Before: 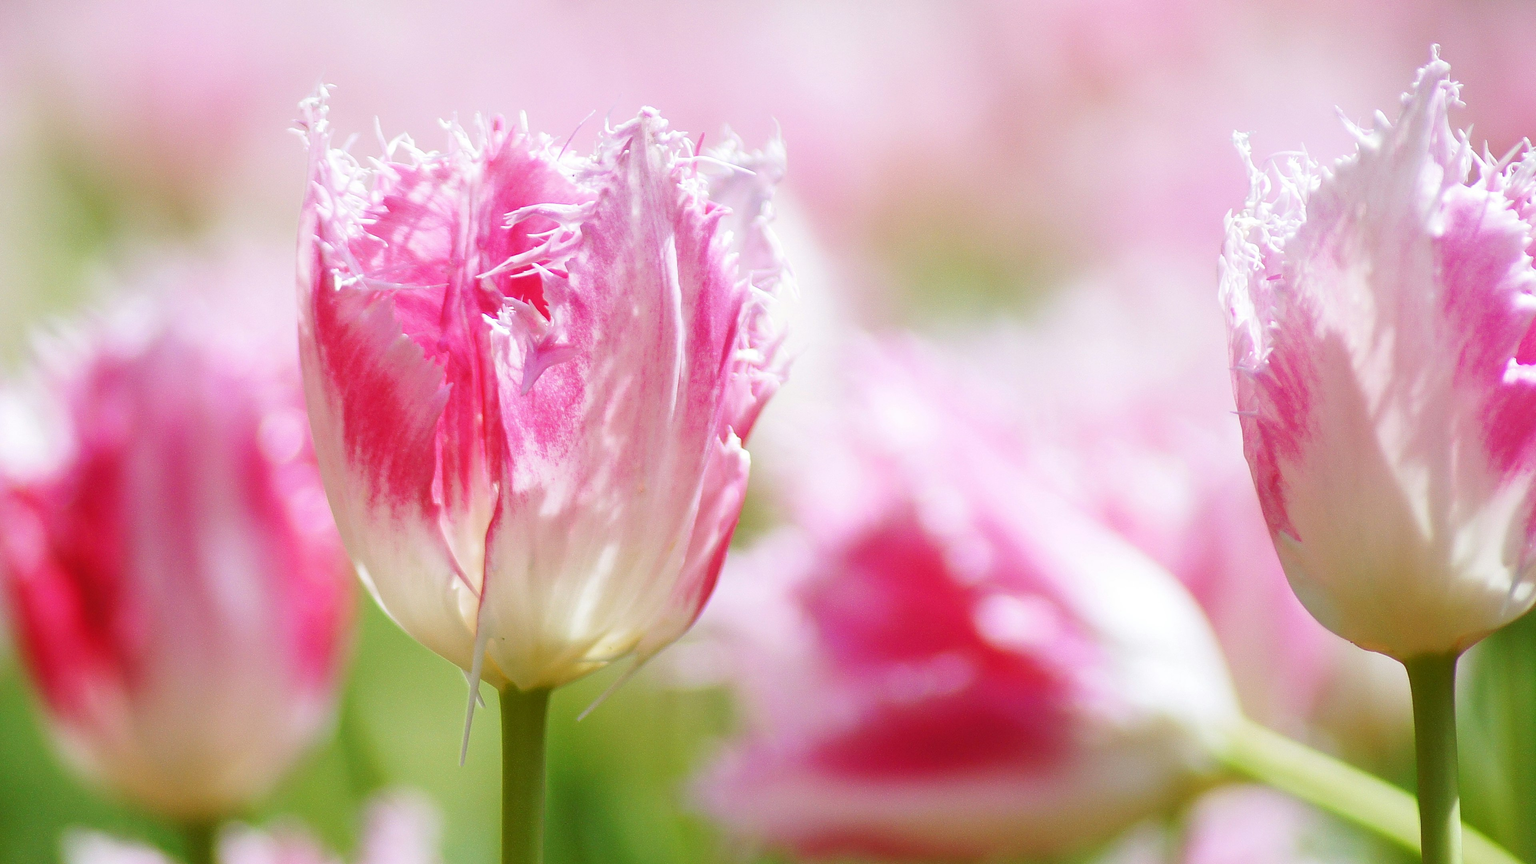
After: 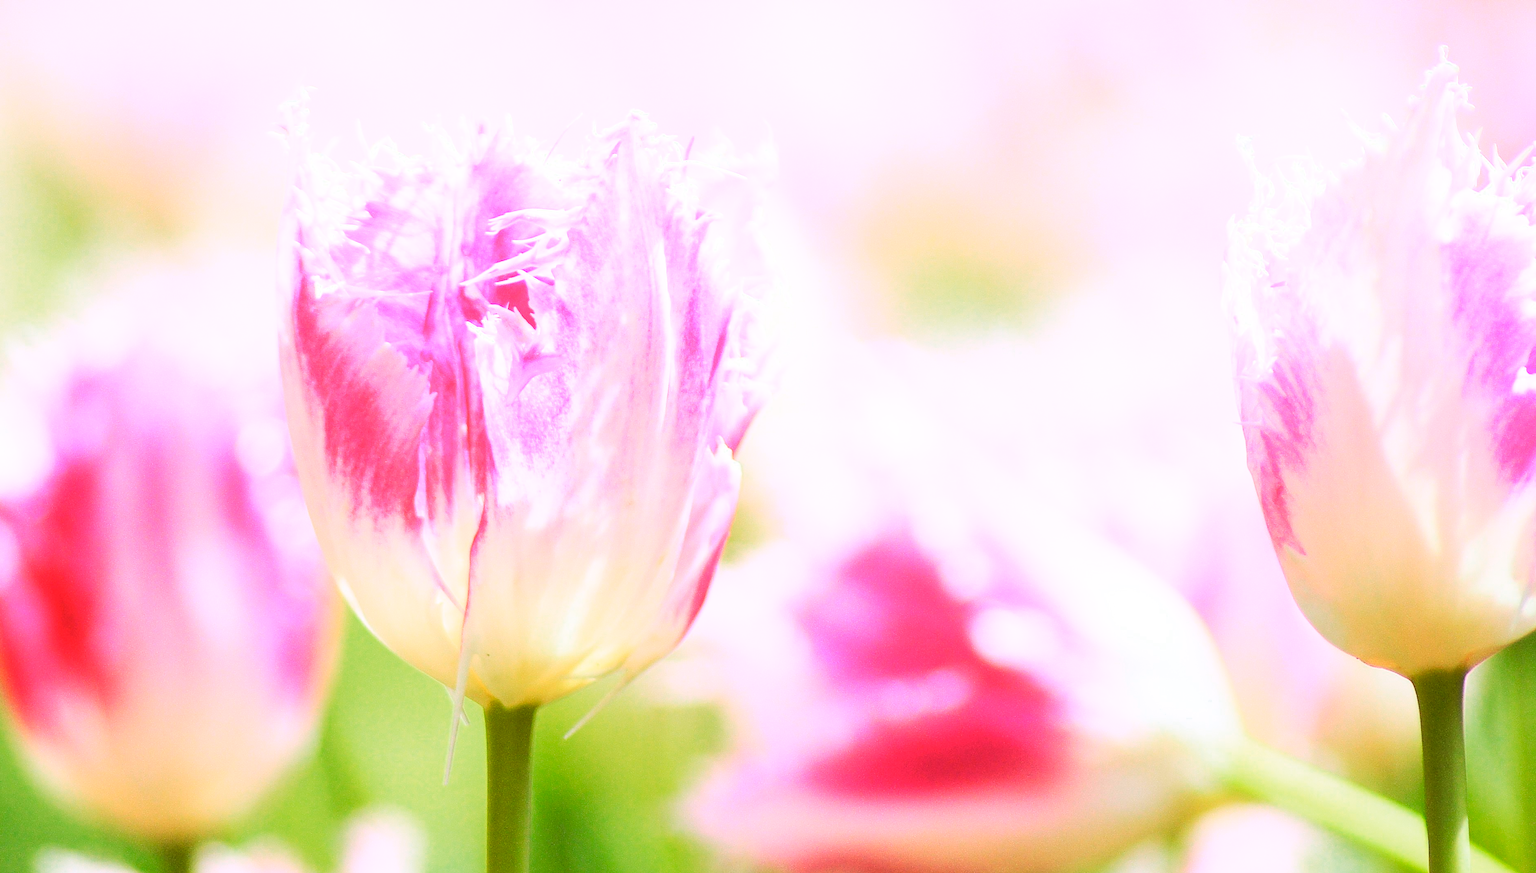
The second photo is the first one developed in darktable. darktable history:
contrast brightness saturation: saturation -0.05
tone curve: curves: ch0 [(0, 0) (0.004, 0) (0.133, 0.071) (0.325, 0.456) (0.832, 0.957) (1, 1)], color space Lab, linked channels, preserve colors none
color zones: curves: ch0 [(0.25, 0.5) (0.636, 0.25) (0.75, 0.5)]
crop and rotate: left 1.774%, right 0.633%, bottom 1.28%
